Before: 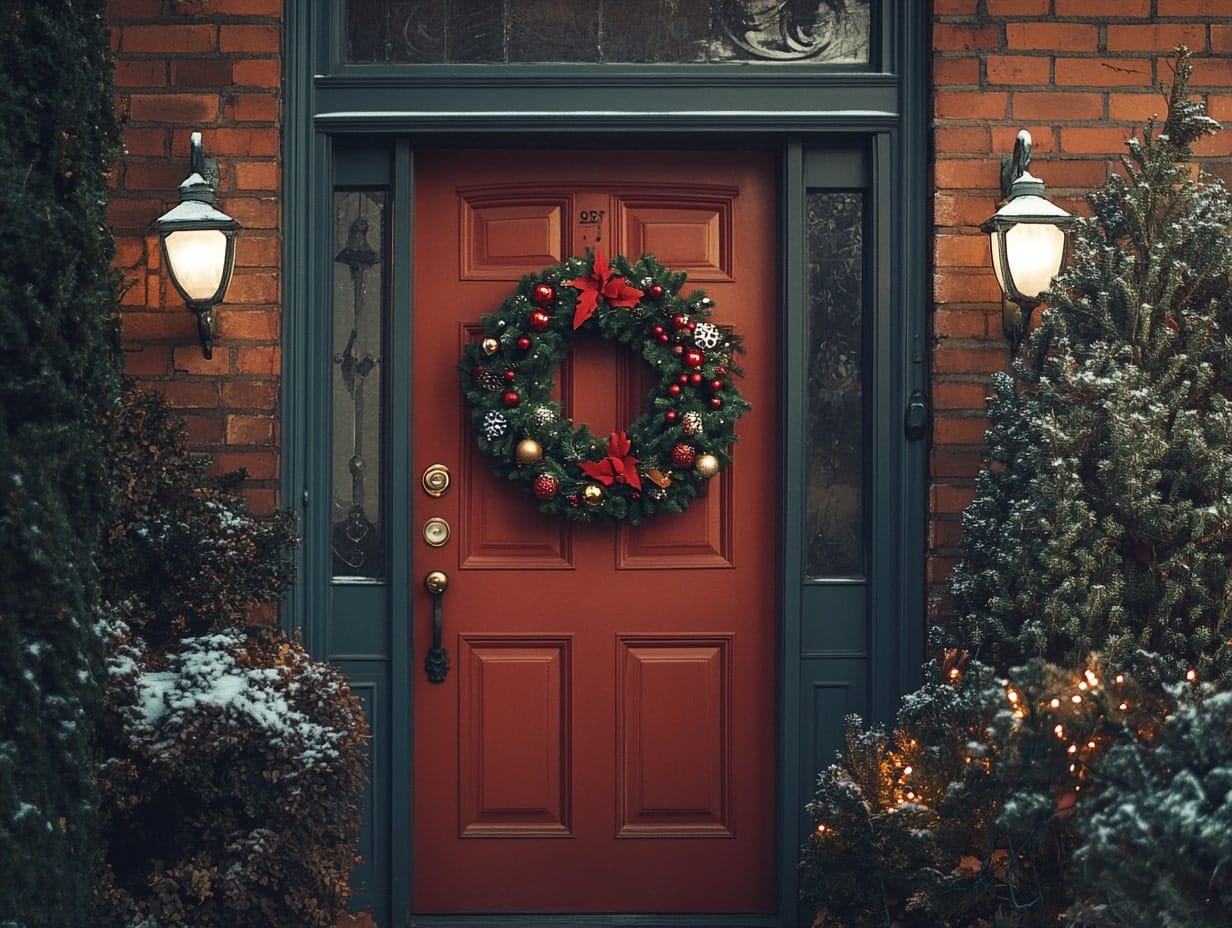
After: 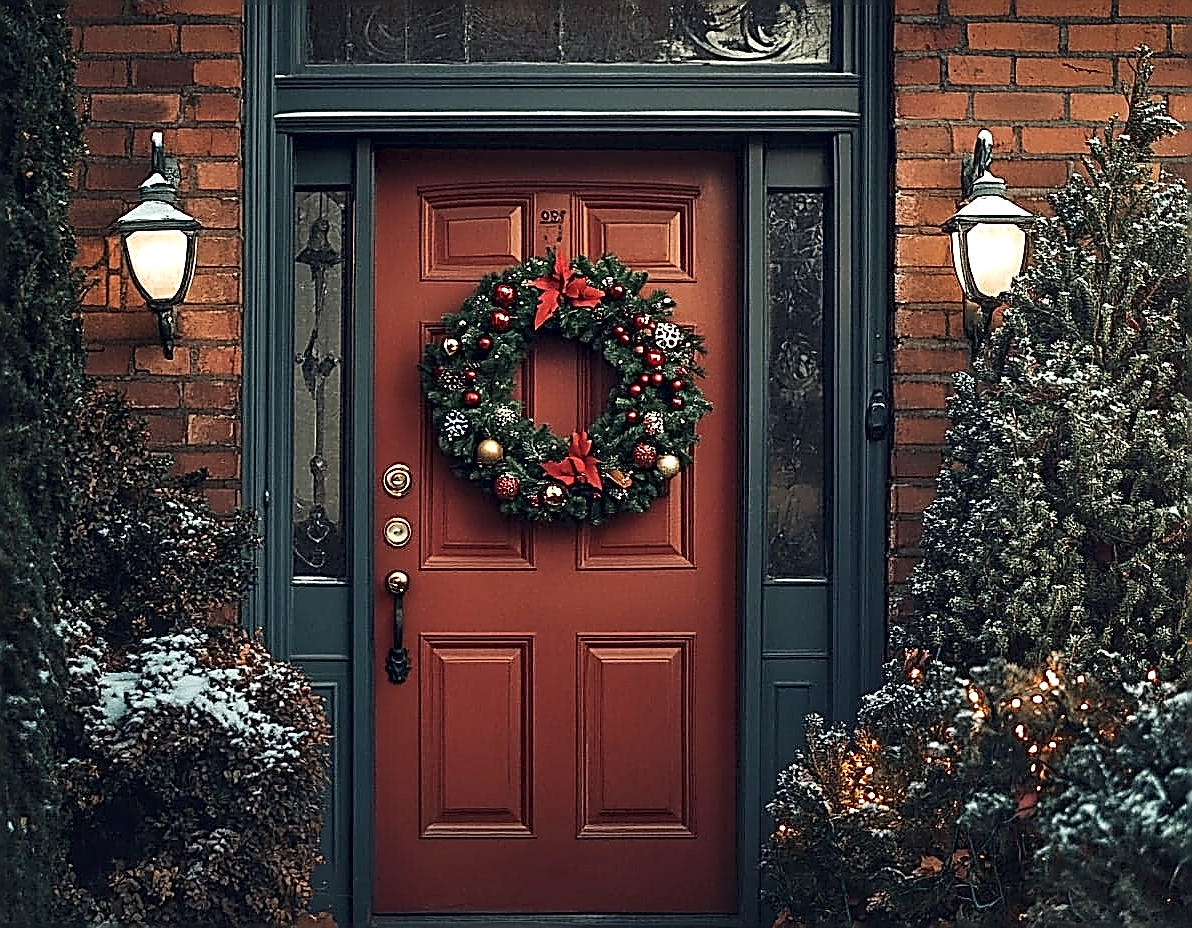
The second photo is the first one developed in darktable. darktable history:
local contrast: mode bilateral grid, contrast 24, coarseness 59, detail 152%, midtone range 0.2
crop and rotate: left 3.184%
sharpen: amount 1.993
